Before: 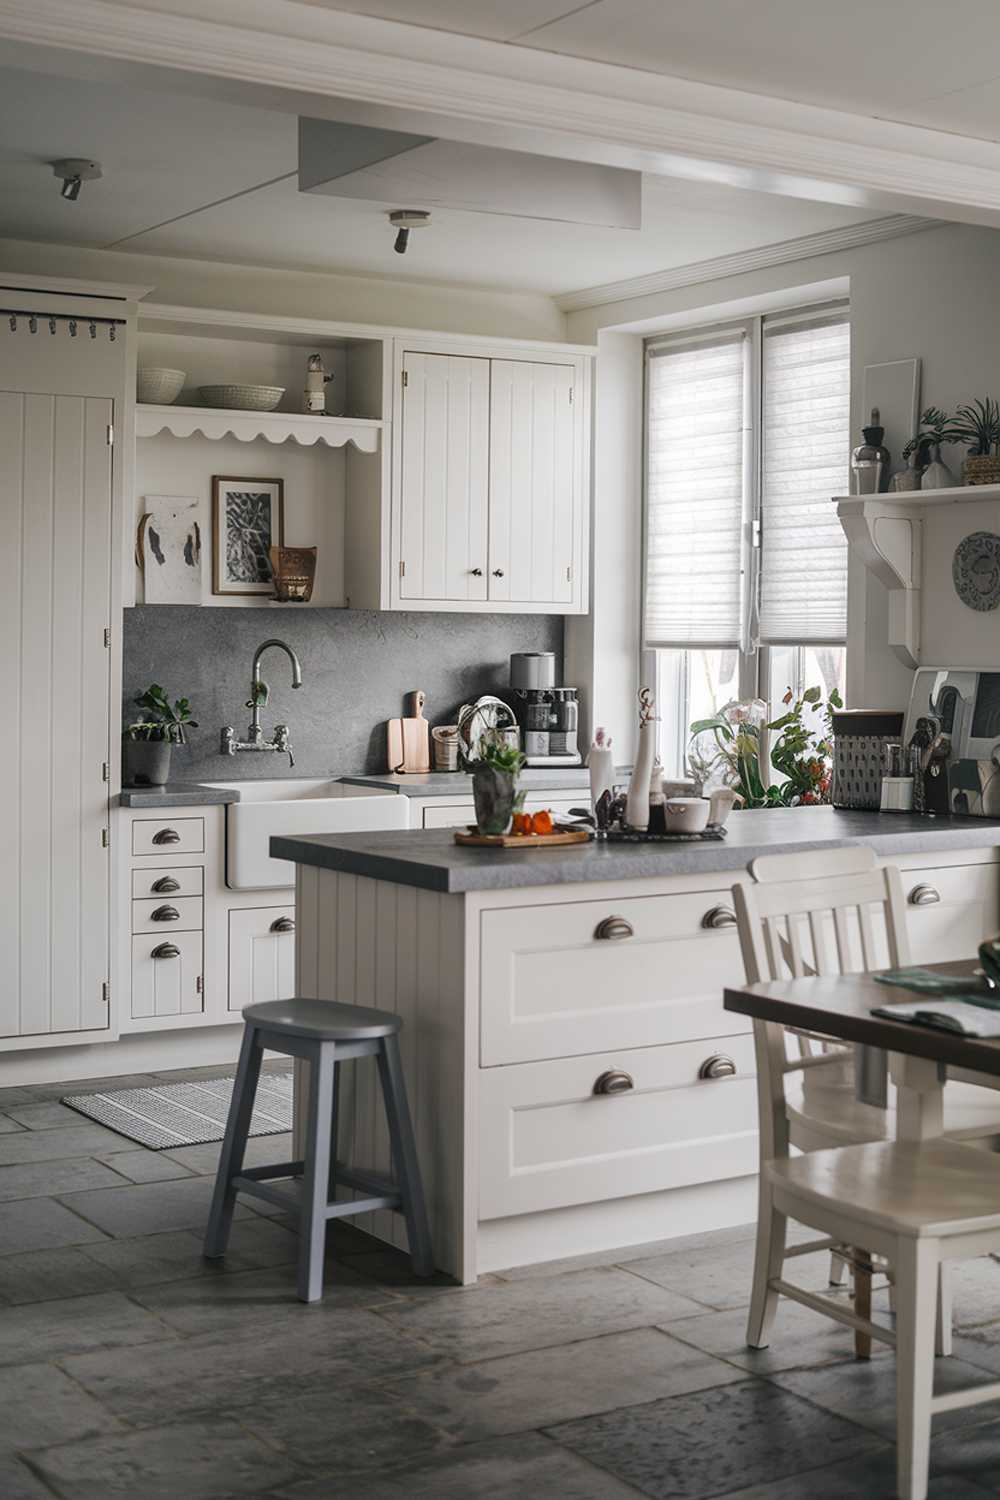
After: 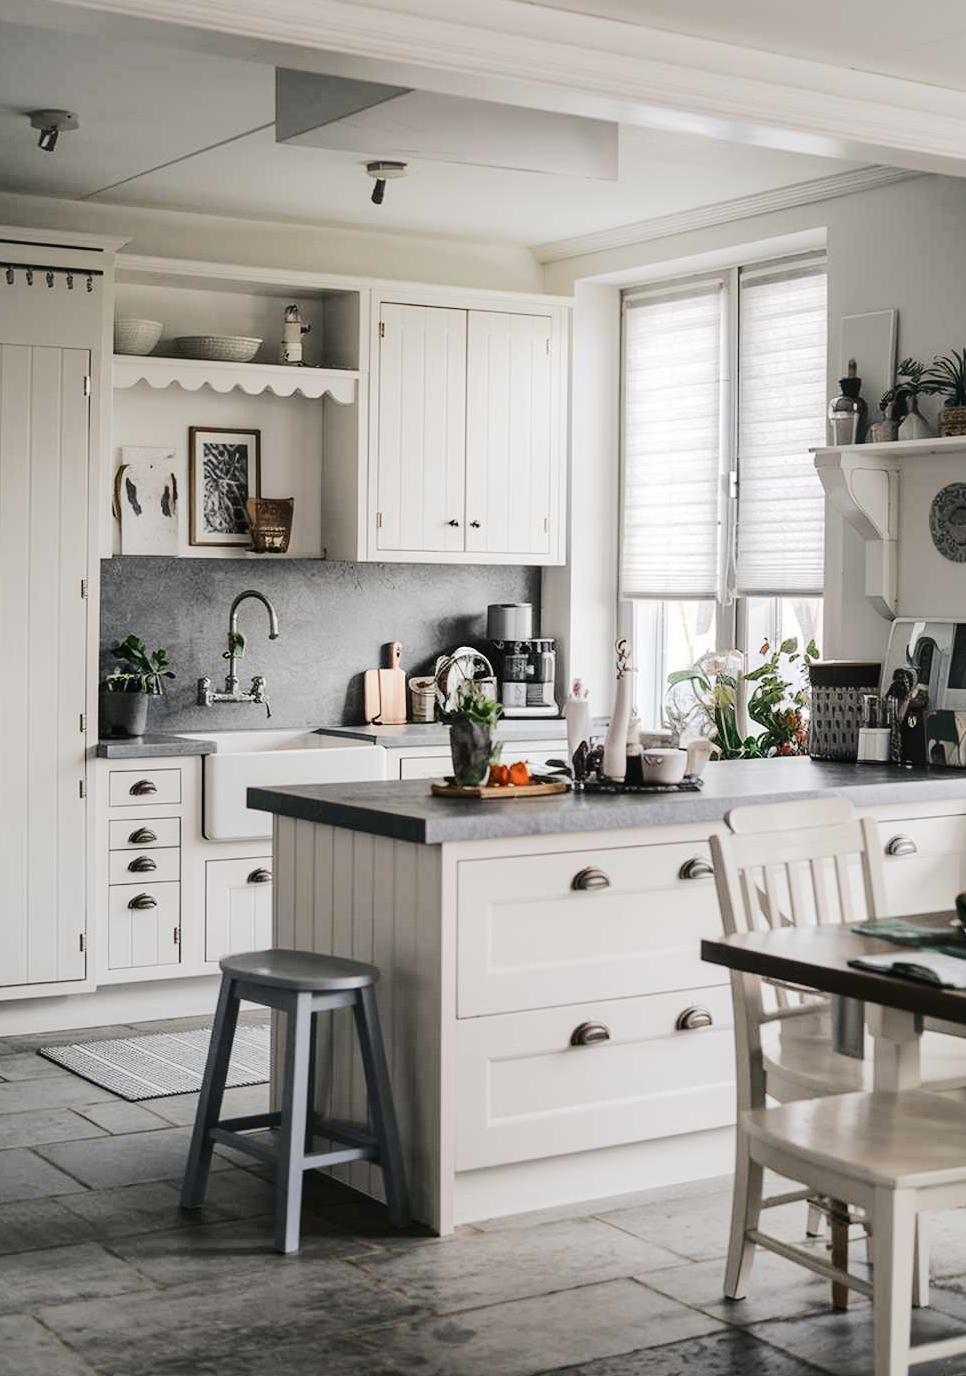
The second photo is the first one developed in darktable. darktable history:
crop: left 2.302%, top 3.315%, right 1.052%, bottom 4.925%
tone curve: curves: ch0 [(0, 0) (0.003, 0.019) (0.011, 0.021) (0.025, 0.023) (0.044, 0.026) (0.069, 0.037) (0.1, 0.059) (0.136, 0.088) (0.177, 0.138) (0.224, 0.199) (0.277, 0.279) (0.335, 0.376) (0.399, 0.481) (0.468, 0.581) (0.543, 0.658) (0.623, 0.735) (0.709, 0.8) (0.801, 0.861) (0.898, 0.928) (1, 1)], color space Lab, independent channels, preserve colors none
